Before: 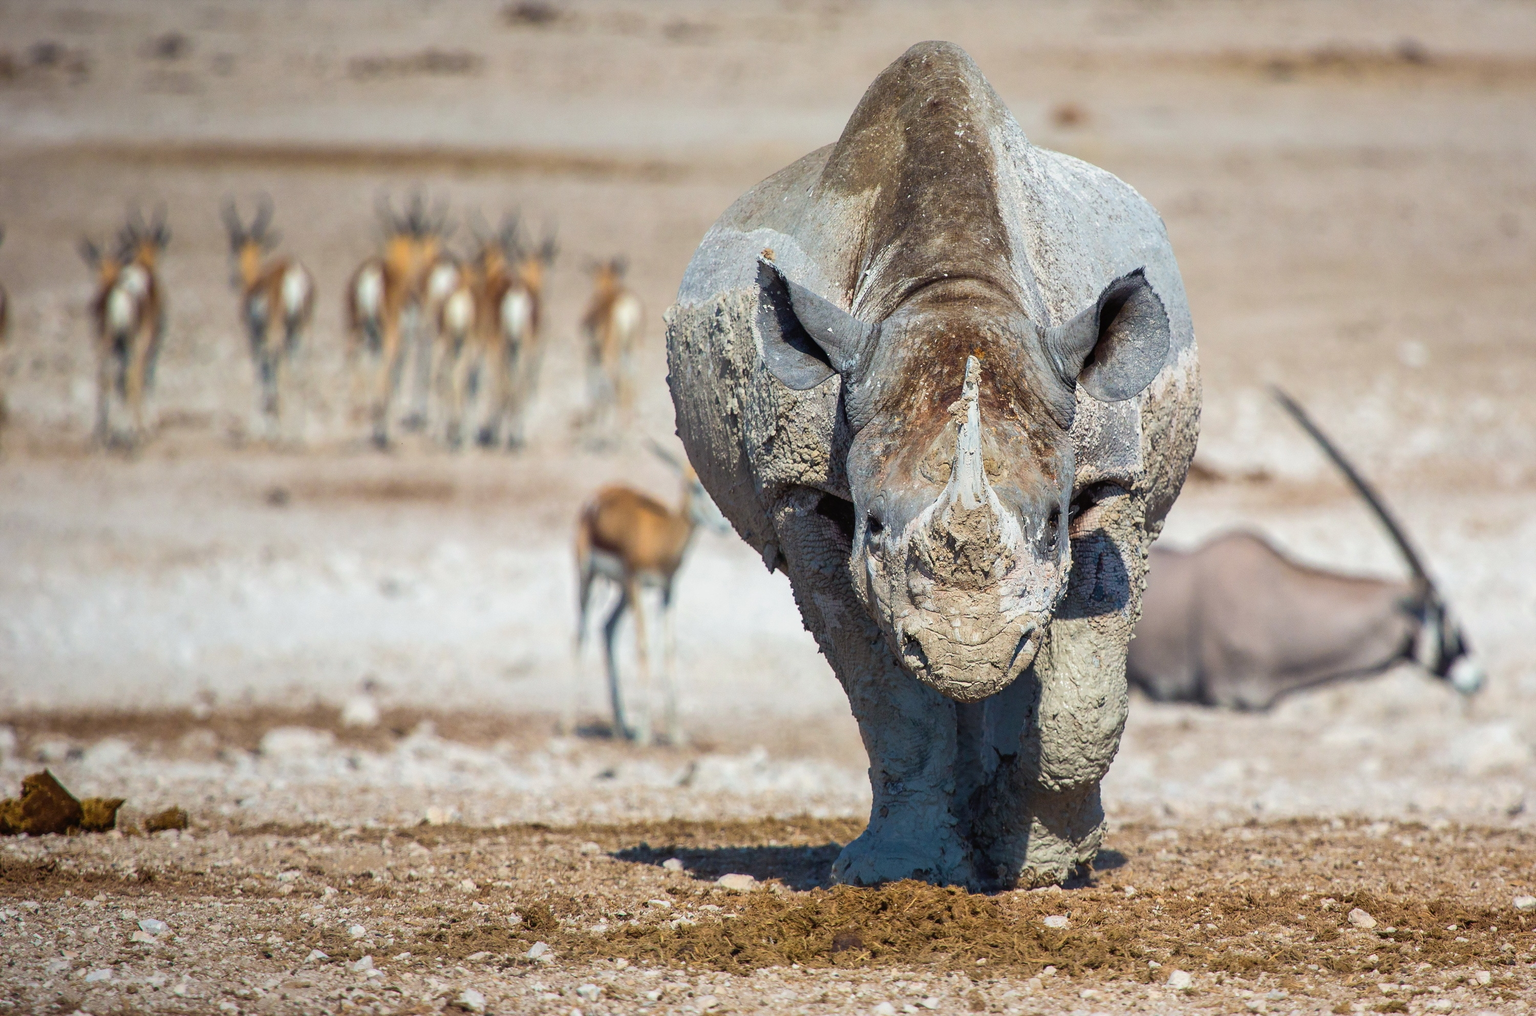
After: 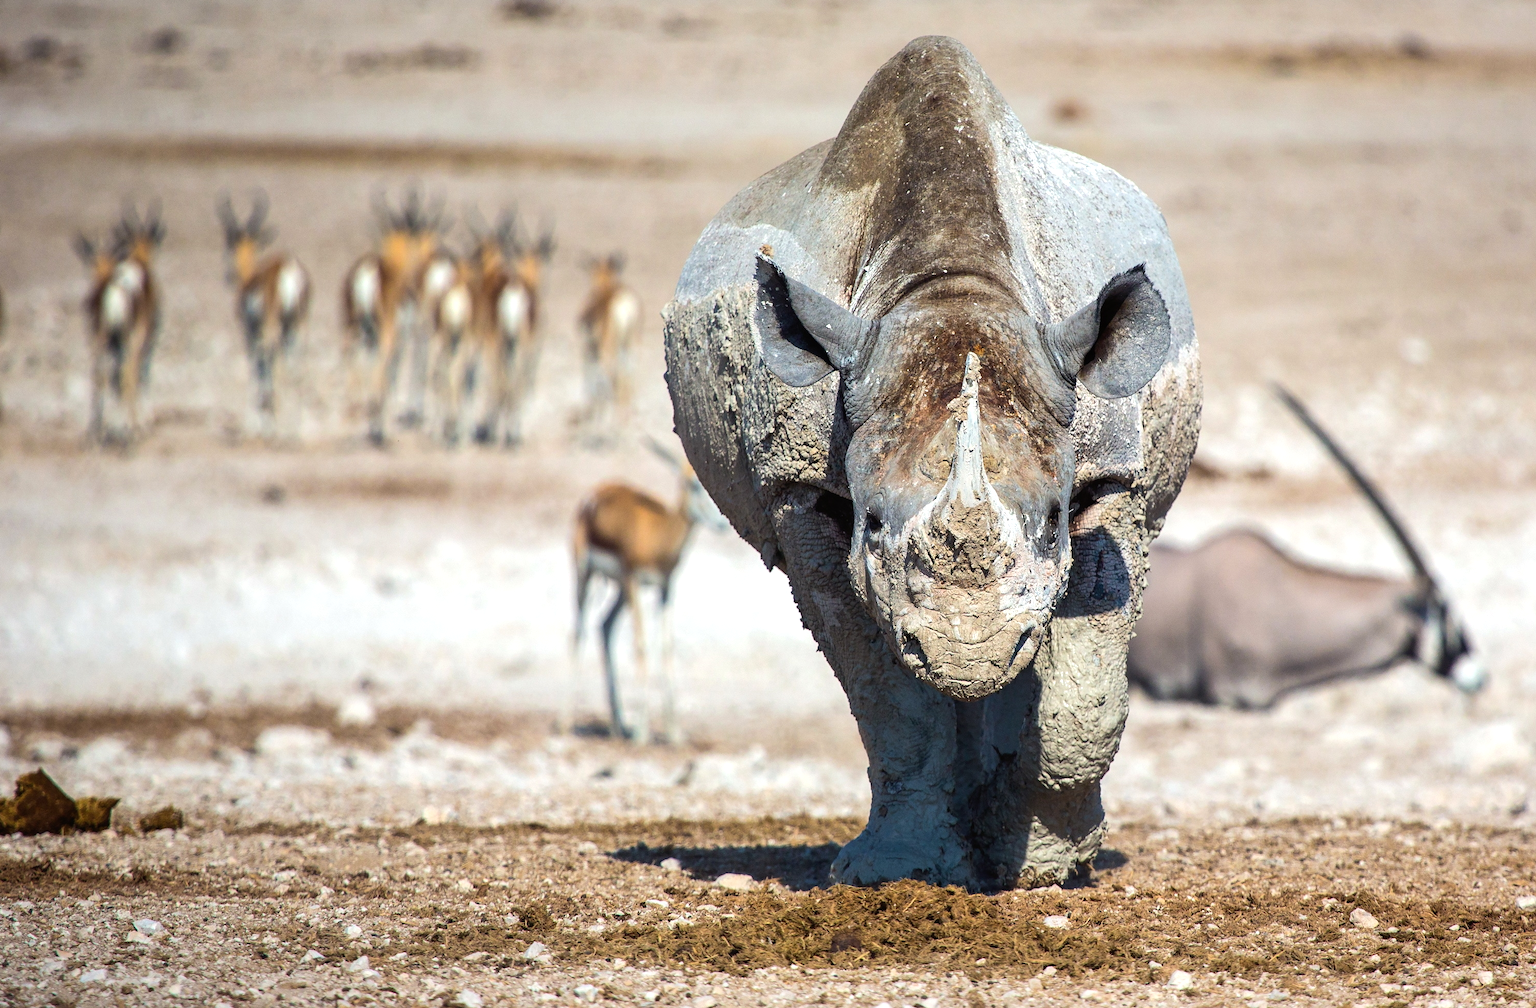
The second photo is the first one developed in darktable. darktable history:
tone equalizer: -8 EV -0.414 EV, -7 EV -0.408 EV, -6 EV -0.367 EV, -5 EV -0.212 EV, -3 EV 0.24 EV, -2 EV 0.341 EV, -1 EV 0.411 EV, +0 EV 0.411 EV, edges refinement/feathering 500, mask exposure compensation -1.57 EV, preserve details no
crop: left 0.415%, top 0.602%, right 0.136%, bottom 0.746%
